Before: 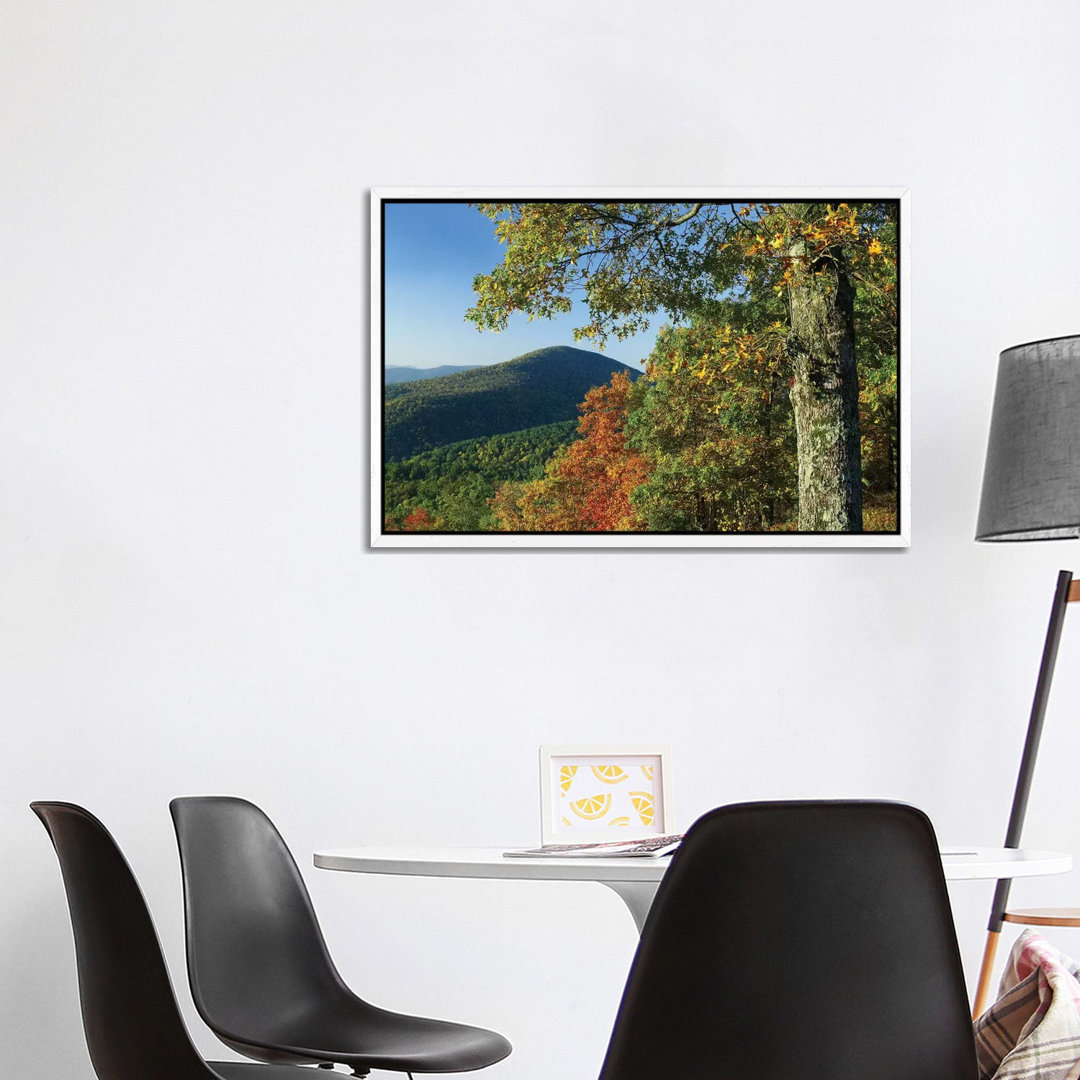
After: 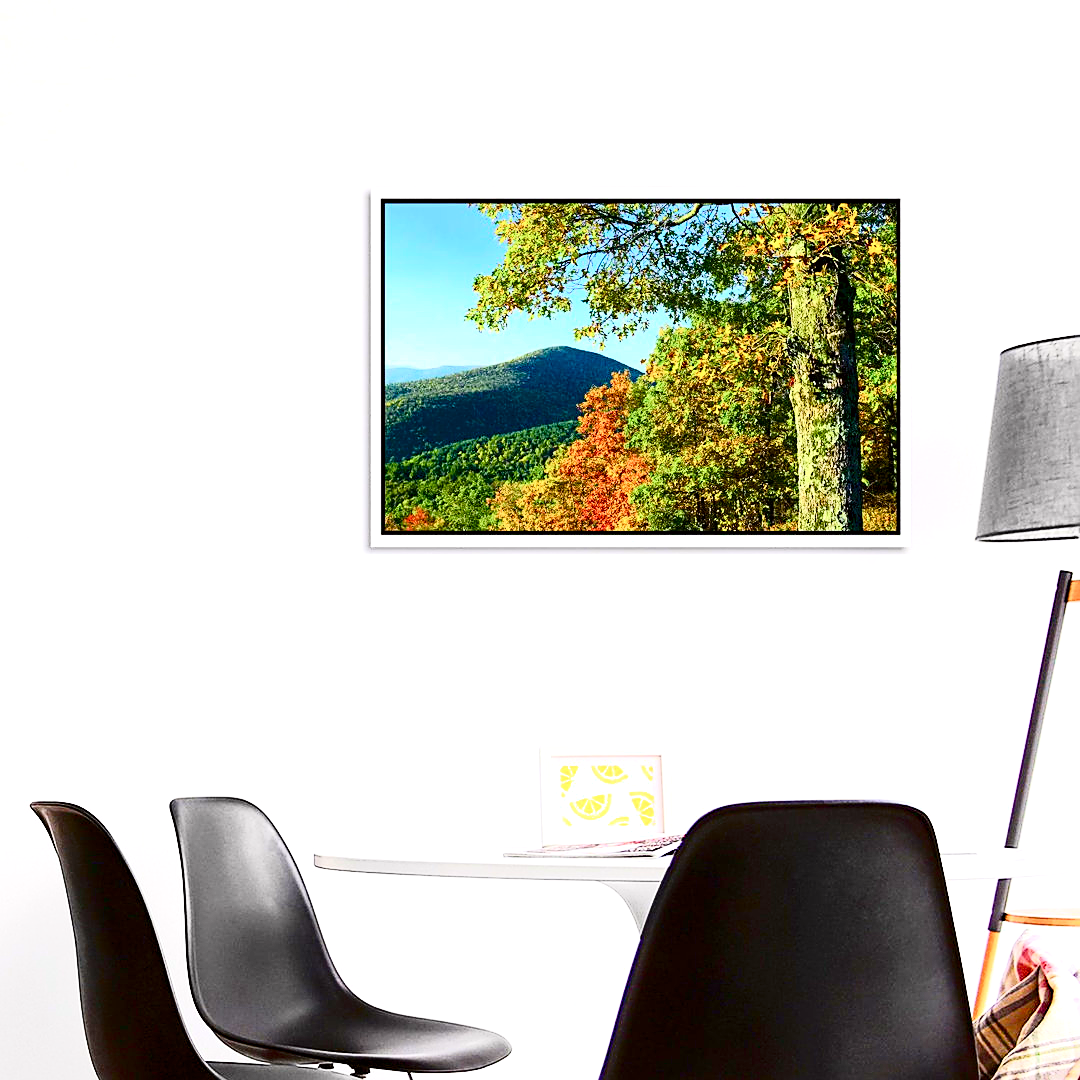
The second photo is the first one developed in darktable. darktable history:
exposure: black level correction 0, exposure 0.701 EV, compensate exposure bias true, compensate highlight preservation false
tone curve: curves: ch0 [(0, 0) (0.187, 0.12) (0.392, 0.438) (0.704, 0.86) (0.858, 0.938) (1, 0.981)]; ch1 [(0, 0) (0.402, 0.36) (0.476, 0.456) (0.498, 0.501) (0.518, 0.521) (0.58, 0.598) (0.619, 0.663) (0.692, 0.744) (1, 1)]; ch2 [(0, 0) (0.427, 0.417) (0.483, 0.481) (0.503, 0.503) (0.526, 0.53) (0.563, 0.585) (0.626, 0.703) (0.699, 0.753) (0.997, 0.858)], color space Lab, independent channels, preserve colors none
sharpen: on, module defaults
color balance rgb: global offset › luminance -0.867%, perceptual saturation grading › global saturation 20%, perceptual saturation grading › highlights -25.434%, perceptual saturation grading › shadows 25.34%, global vibrance 20%
